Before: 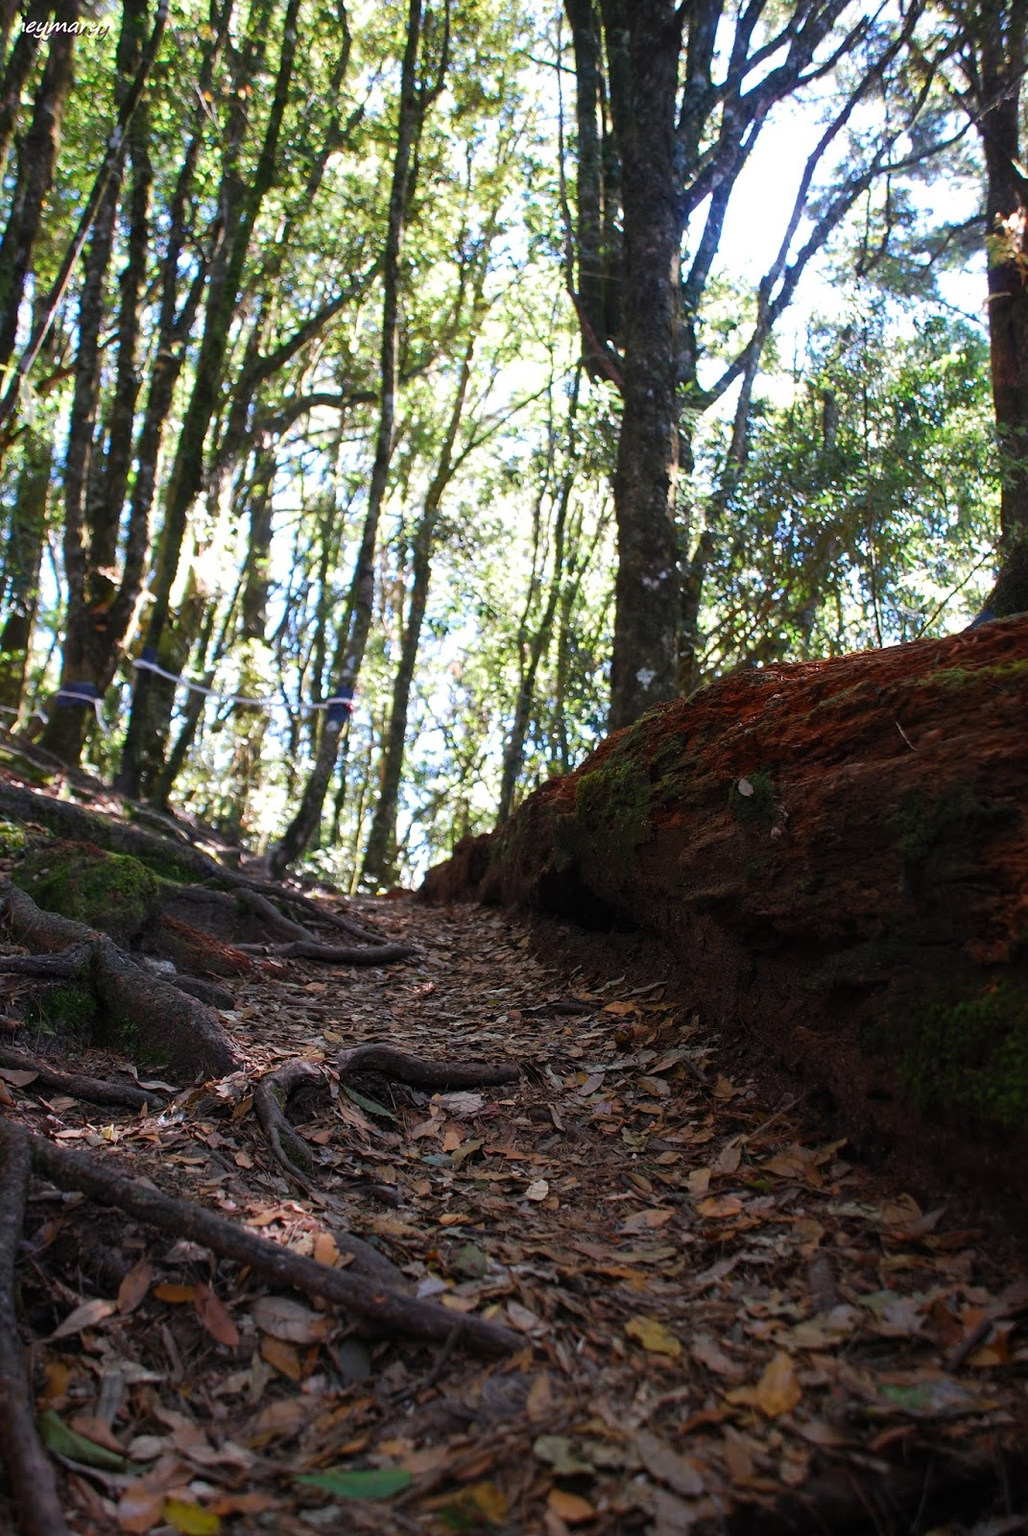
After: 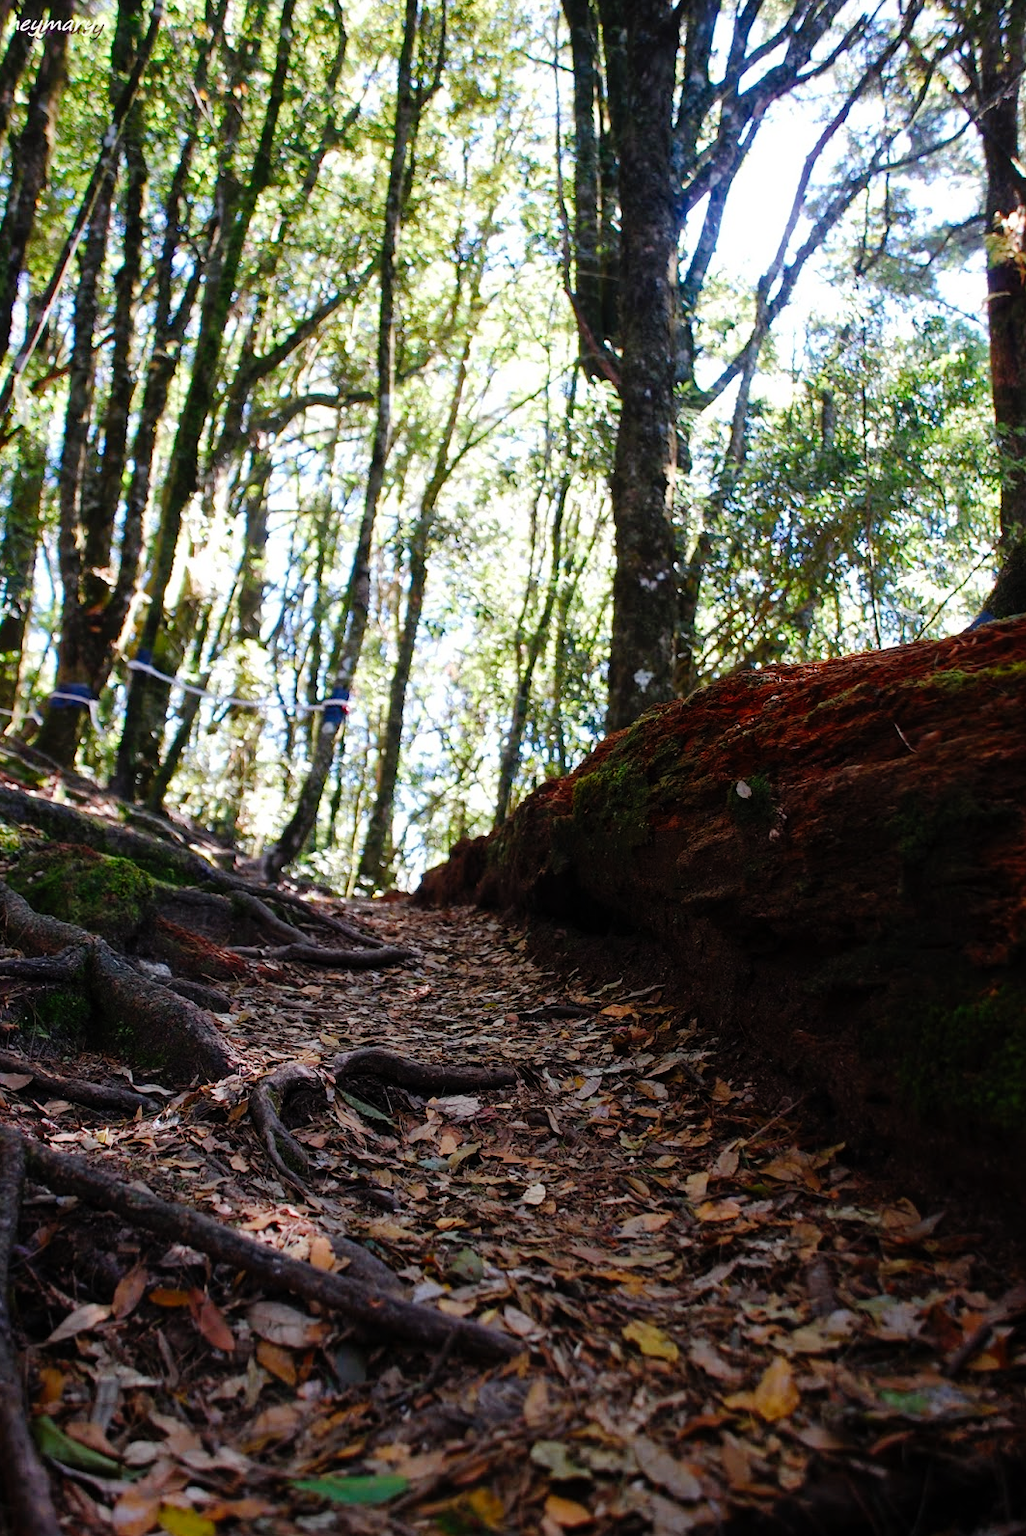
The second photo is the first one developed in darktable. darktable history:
crop and rotate: left 0.614%, top 0.179%, bottom 0.309%
tone curve: curves: ch0 [(0, 0) (0.003, 0.001) (0.011, 0.004) (0.025, 0.013) (0.044, 0.022) (0.069, 0.035) (0.1, 0.053) (0.136, 0.088) (0.177, 0.149) (0.224, 0.213) (0.277, 0.293) (0.335, 0.381) (0.399, 0.463) (0.468, 0.546) (0.543, 0.616) (0.623, 0.693) (0.709, 0.766) (0.801, 0.843) (0.898, 0.921) (1, 1)], preserve colors none
